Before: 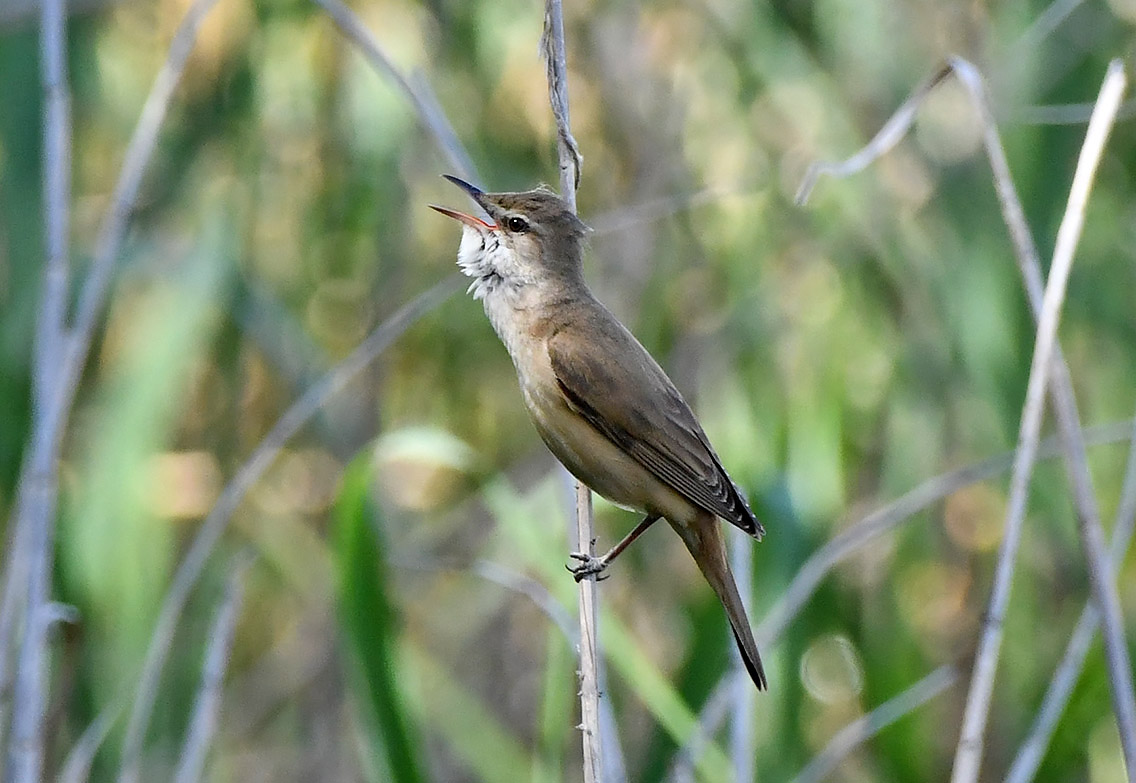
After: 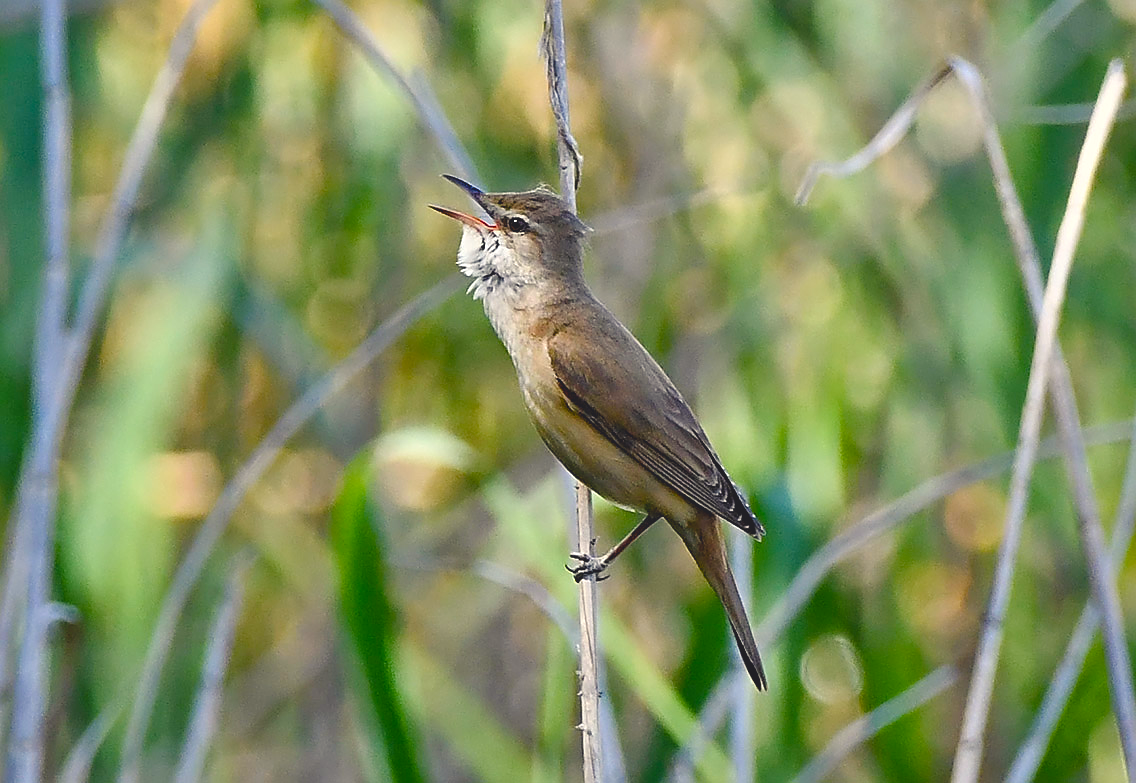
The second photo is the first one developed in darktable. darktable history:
color balance rgb: shadows lift › chroma 3%, shadows lift › hue 280.8°, power › hue 330°, highlights gain › chroma 3%, highlights gain › hue 75.6°, global offset › luminance 1.5%, perceptual saturation grading › global saturation 20%, perceptual saturation grading › highlights -25%, perceptual saturation grading › shadows 50%, global vibrance 30%
sharpen: on, module defaults
